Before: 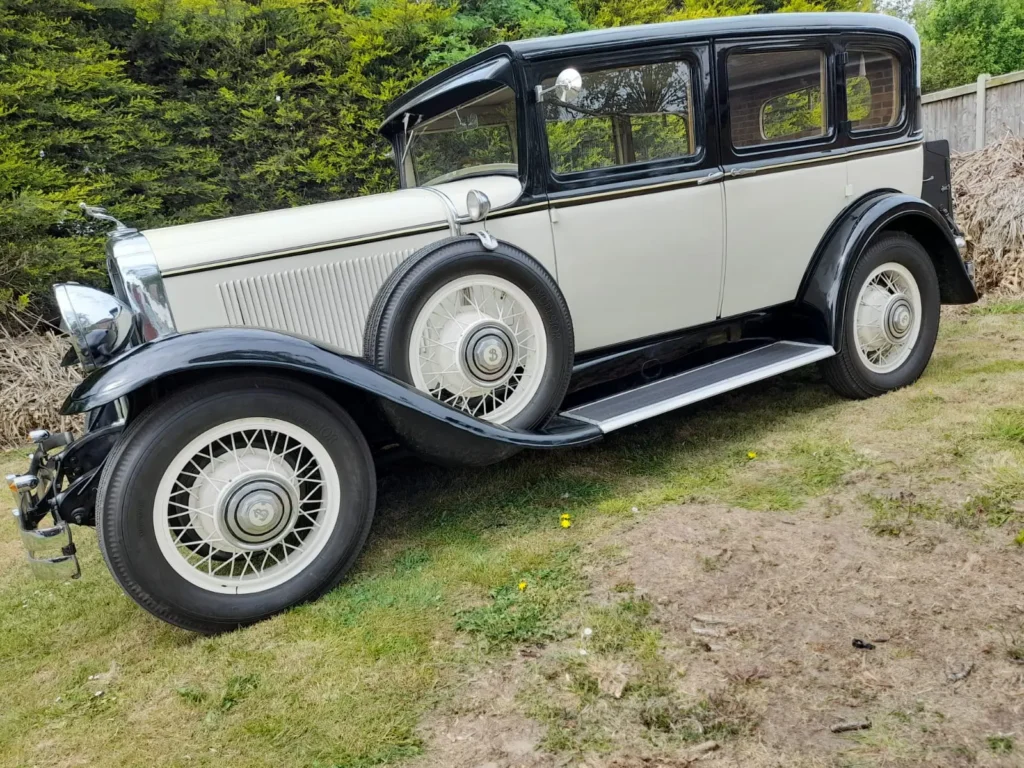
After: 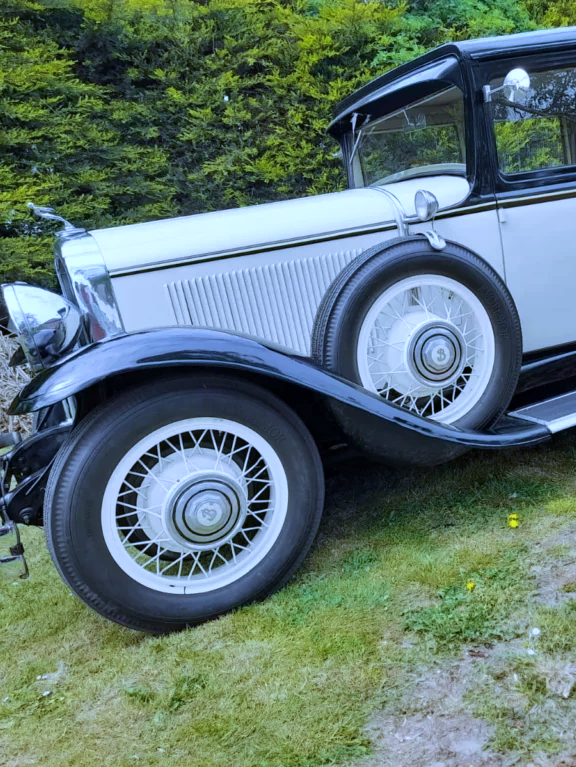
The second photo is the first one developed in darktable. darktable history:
crop: left 5.114%, right 38.589%
velvia: strength 29%
white balance: red 0.871, blue 1.249
